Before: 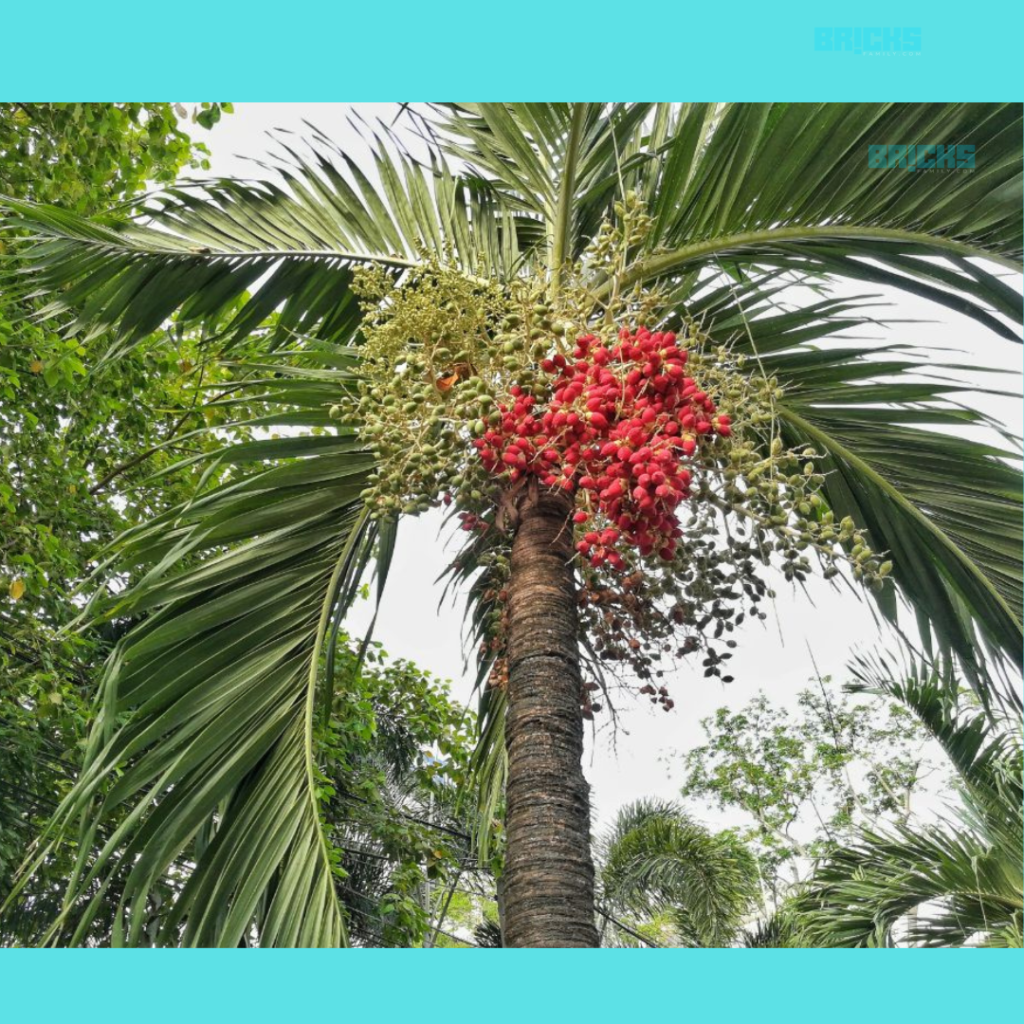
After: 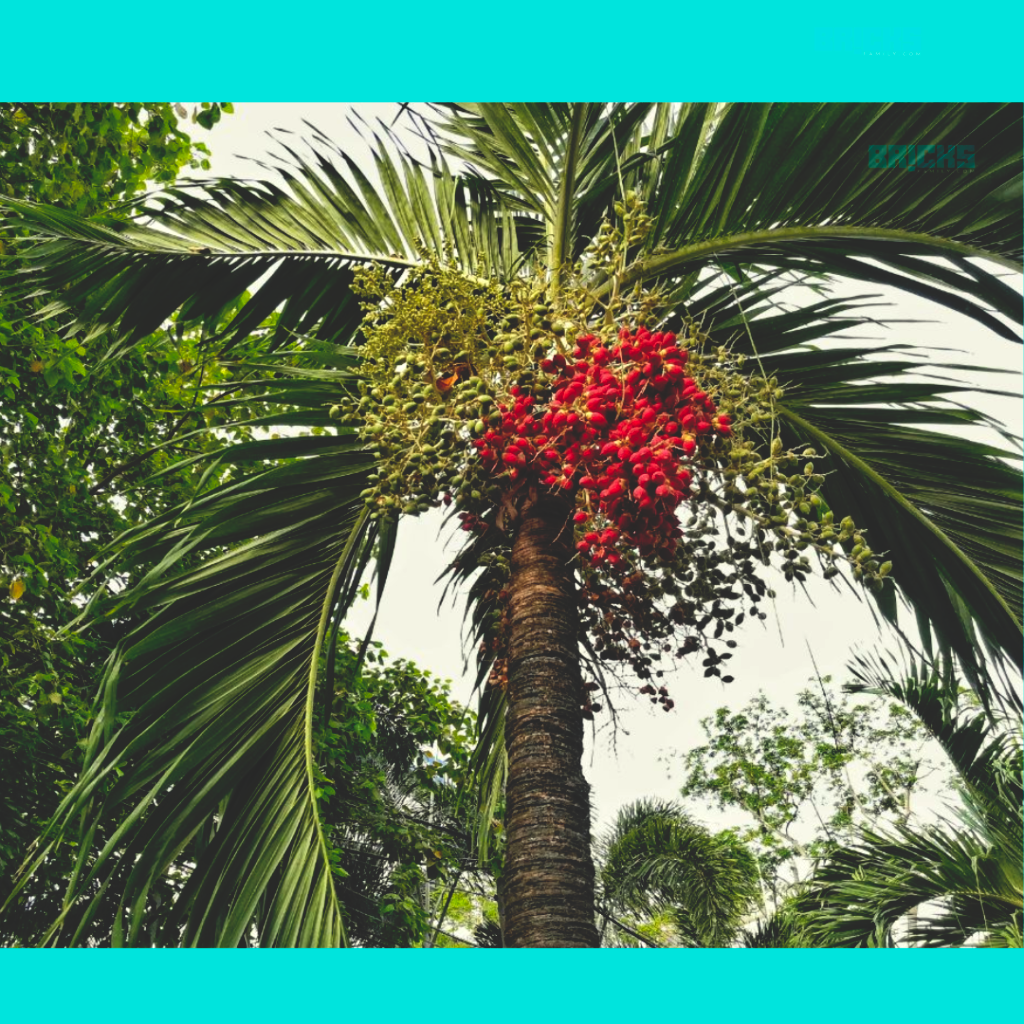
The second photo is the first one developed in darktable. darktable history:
exposure: black level correction 0.001, compensate exposure bias true, compensate highlight preservation false
base curve: curves: ch0 [(0, 0.02) (0.083, 0.036) (1, 1)], preserve colors none
color balance rgb: shadows lift › chroma 0.687%, shadows lift › hue 115.71°, highlights gain › luminance 5.826%, highlights gain › chroma 2.566%, highlights gain › hue 91.88°, perceptual saturation grading › global saturation -0.142%, global vibrance 14.51%
